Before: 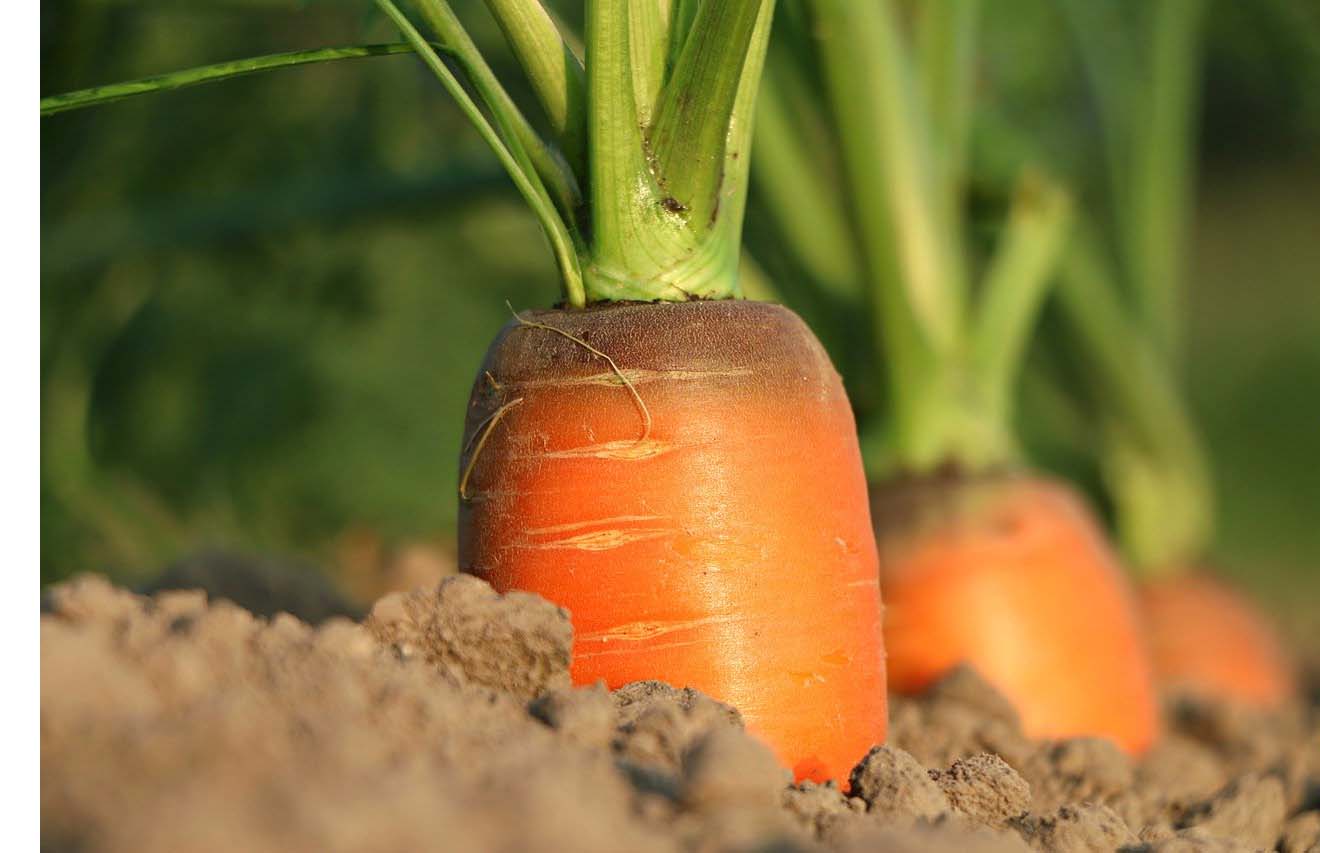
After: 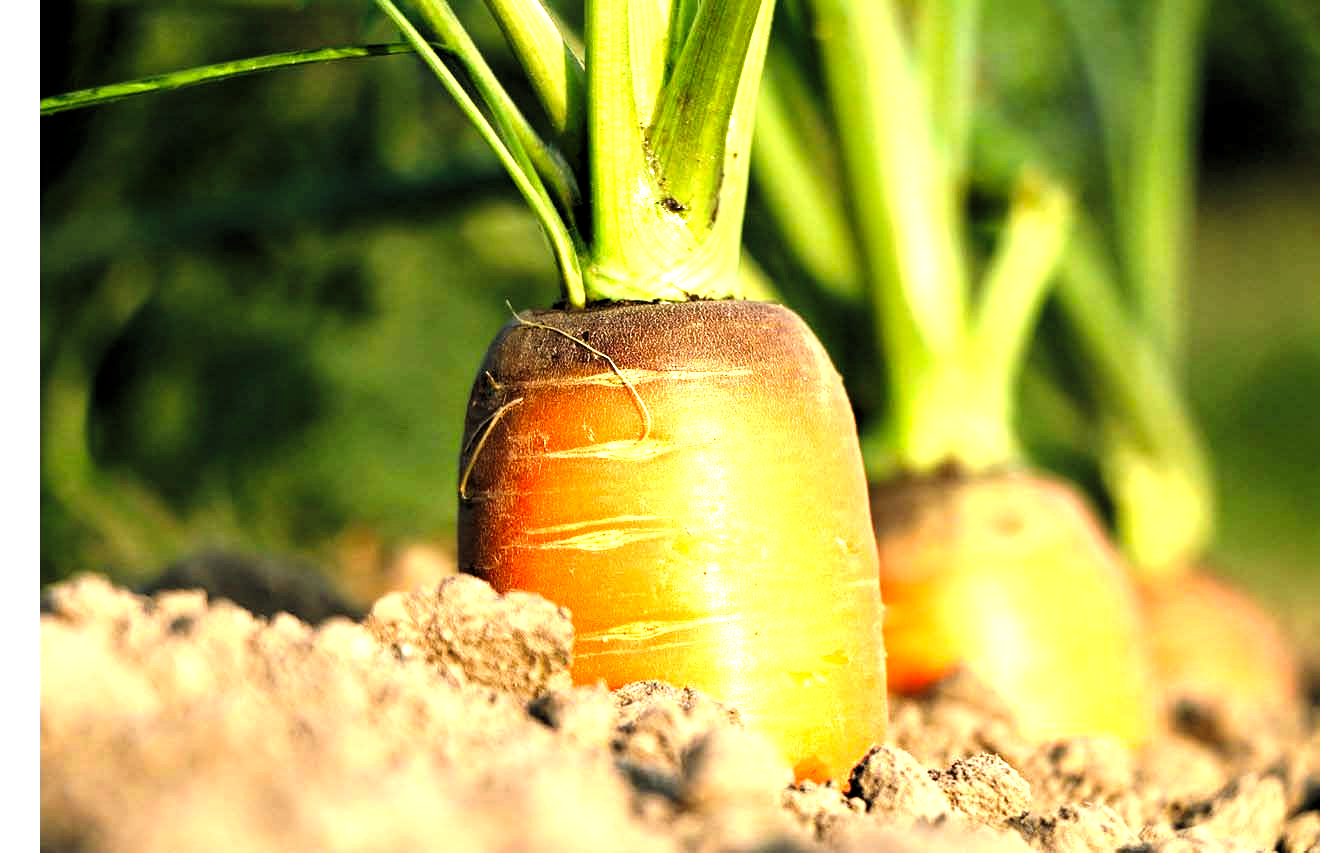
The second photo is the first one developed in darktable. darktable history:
base curve: curves: ch0 [(0, 0) (0.026, 0.03) (0.109, 0.232) (0.351, 0.748) (0.669, 0.968) (1, 1)], preserve colors none
levels: levels [0.129, 0.519, 0.867]
